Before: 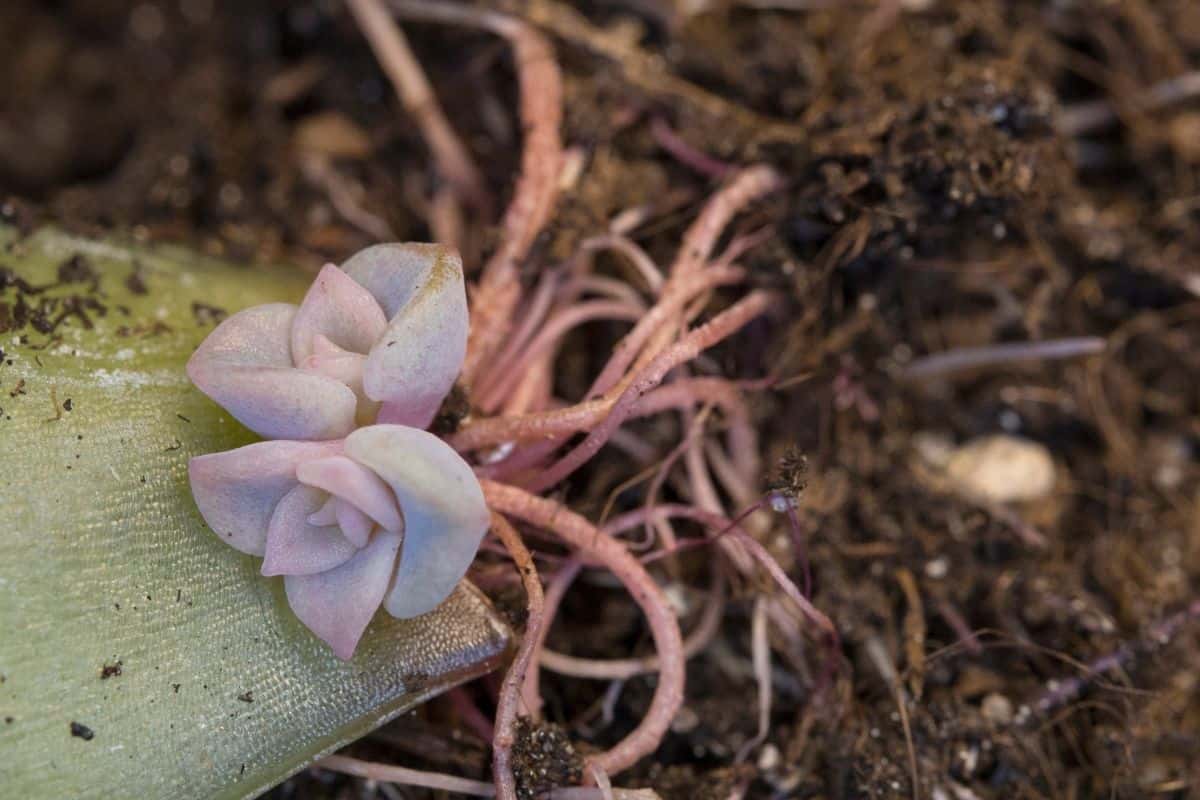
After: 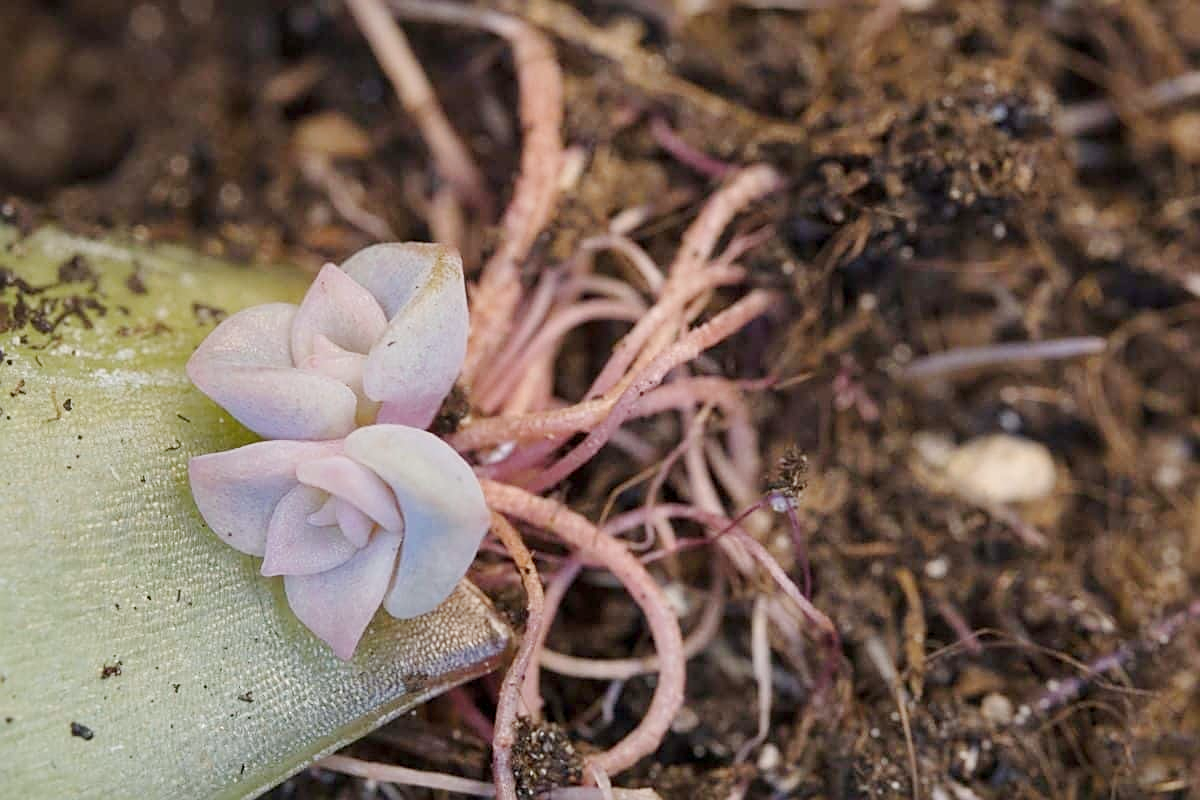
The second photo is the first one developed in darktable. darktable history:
base curve: curves: ch0 [(0, 0) (0.158, 0.273) (0.879, 0.895) (1, 1)], preserve colors none
sharpen: on, module defaults
